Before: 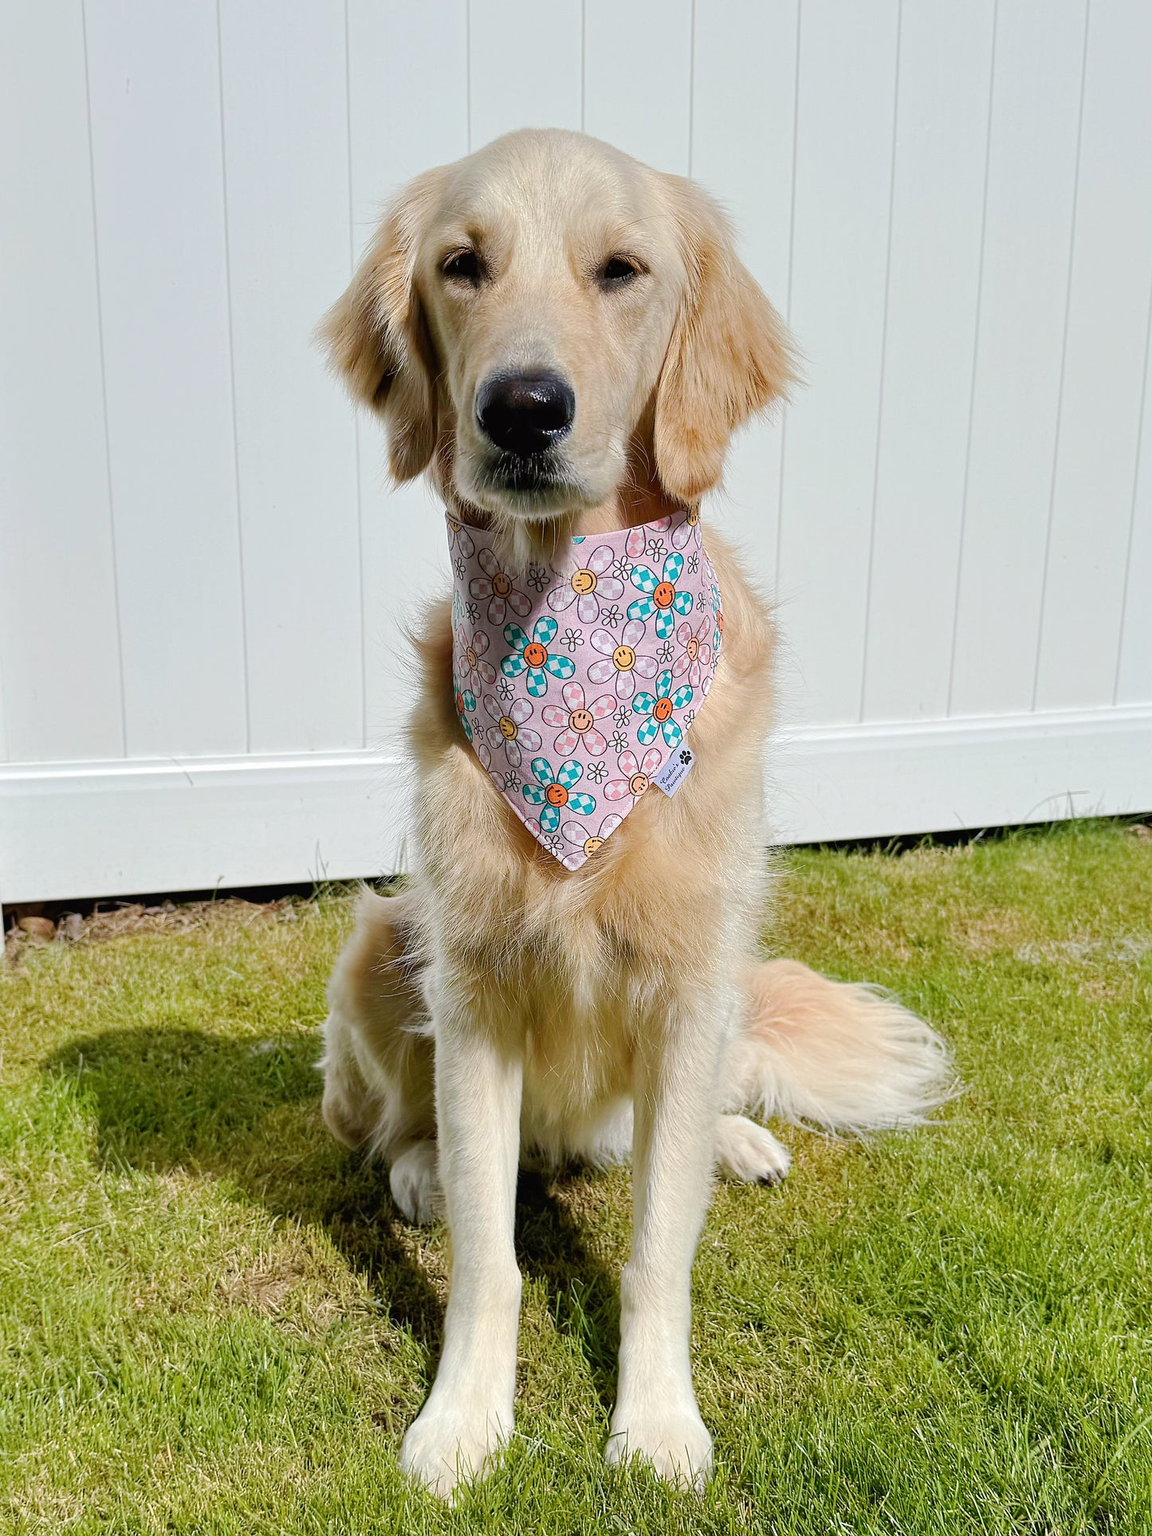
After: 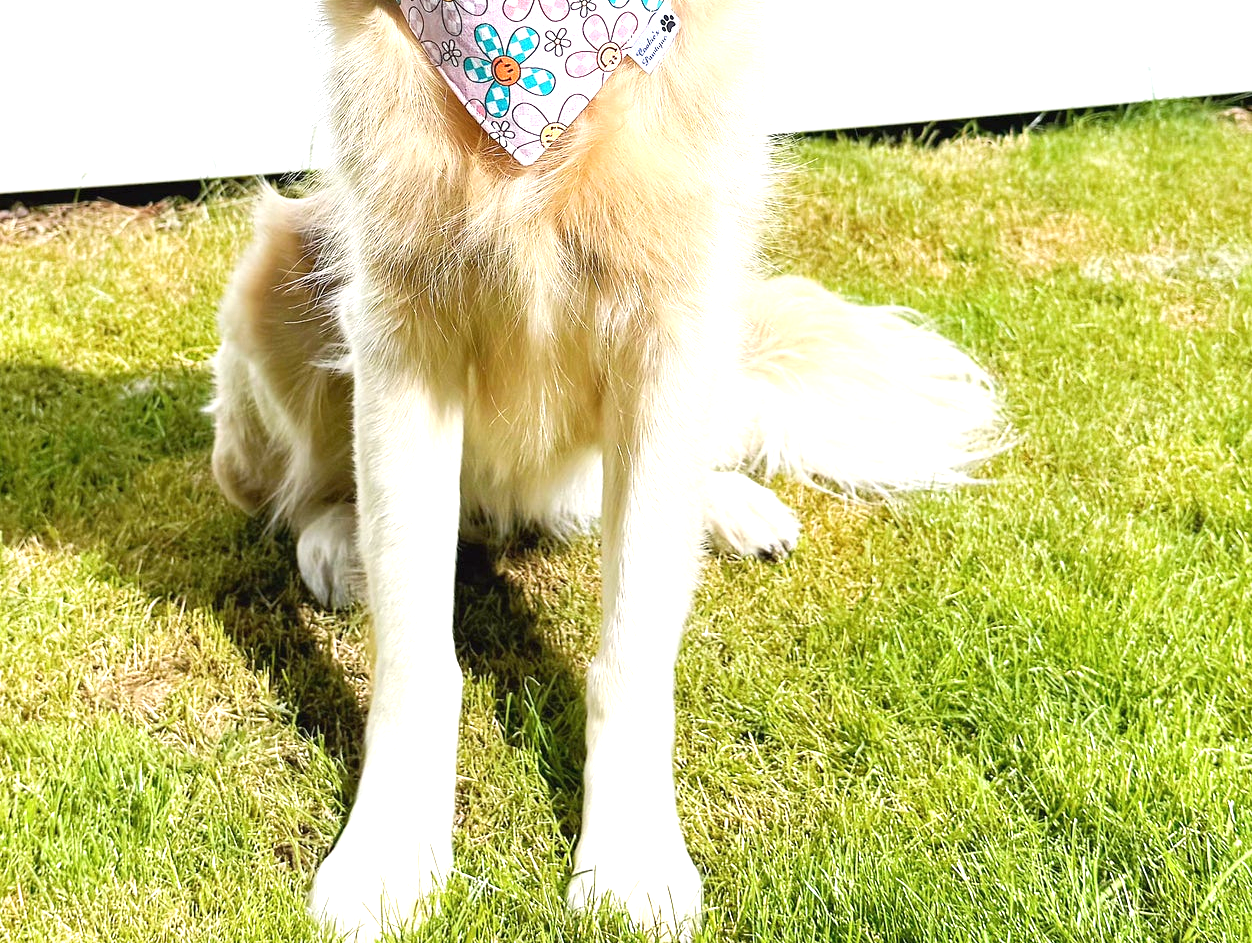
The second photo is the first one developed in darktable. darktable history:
exposure: black level correction 0, exposure 1.1 EV, compensate exposure bias true, compensate highlight preservation false
crop and rotate: left 13.306%, top 48.129%, bottom 2.928%
